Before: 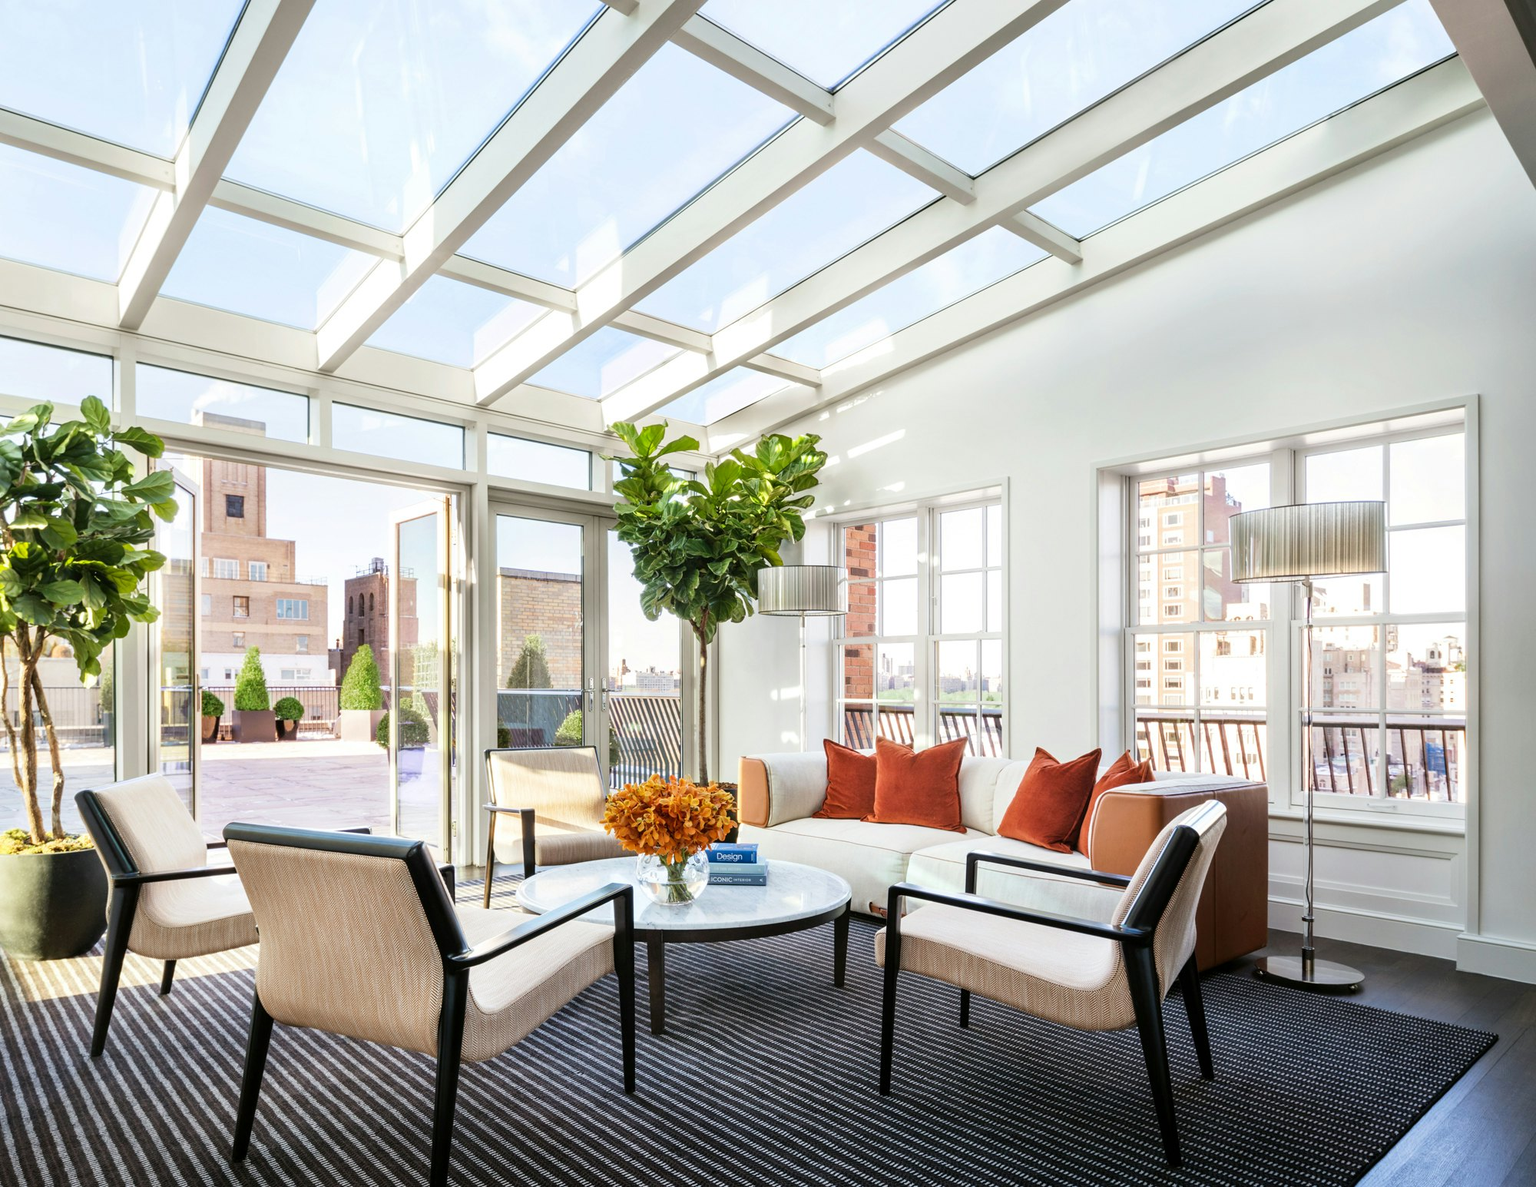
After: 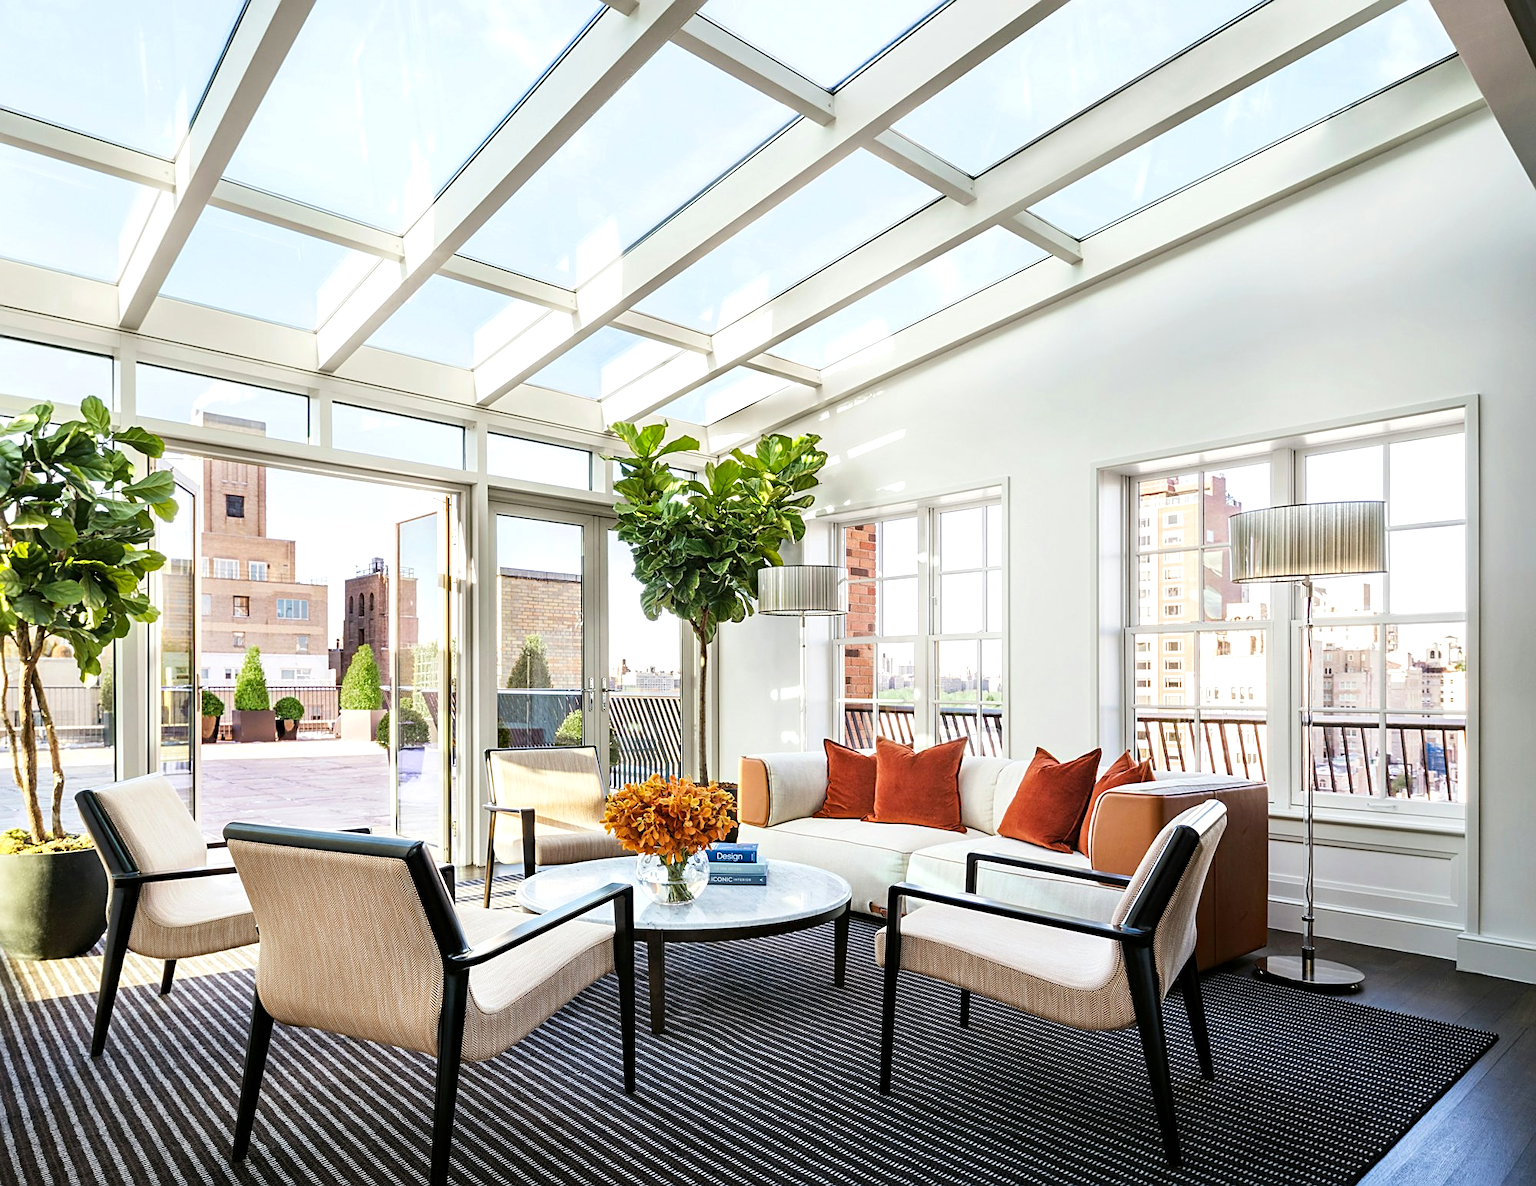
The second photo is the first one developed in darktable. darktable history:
sharpen: on, module defaults
color balance rgb: shadows lift › luminance -10%, highlights gain › luminance 10%, saturation formula JzAzBz (2021)
tone curve: curves: ch0 [(0, 0) (0.003, 0.003) (0.011, 0.011) (0.025, 0.025) (0.044, 0.044) (0.069, 0.069) (0.1, 0.099) (0.136, 0.135) (0.177, 0.177) (0.224, 0.224) (0.277, 0.276) (0.335, 0.334) (0.399, 0.398) (0.468, 0.467) (0.543, 0.547) (0.623, 0.626) (0.709, 0.712) (0.801, 0.802) (0.898, 0.898) (1, 1)], preserve colors none
haze removal: compatibility mode true, adaptive false
